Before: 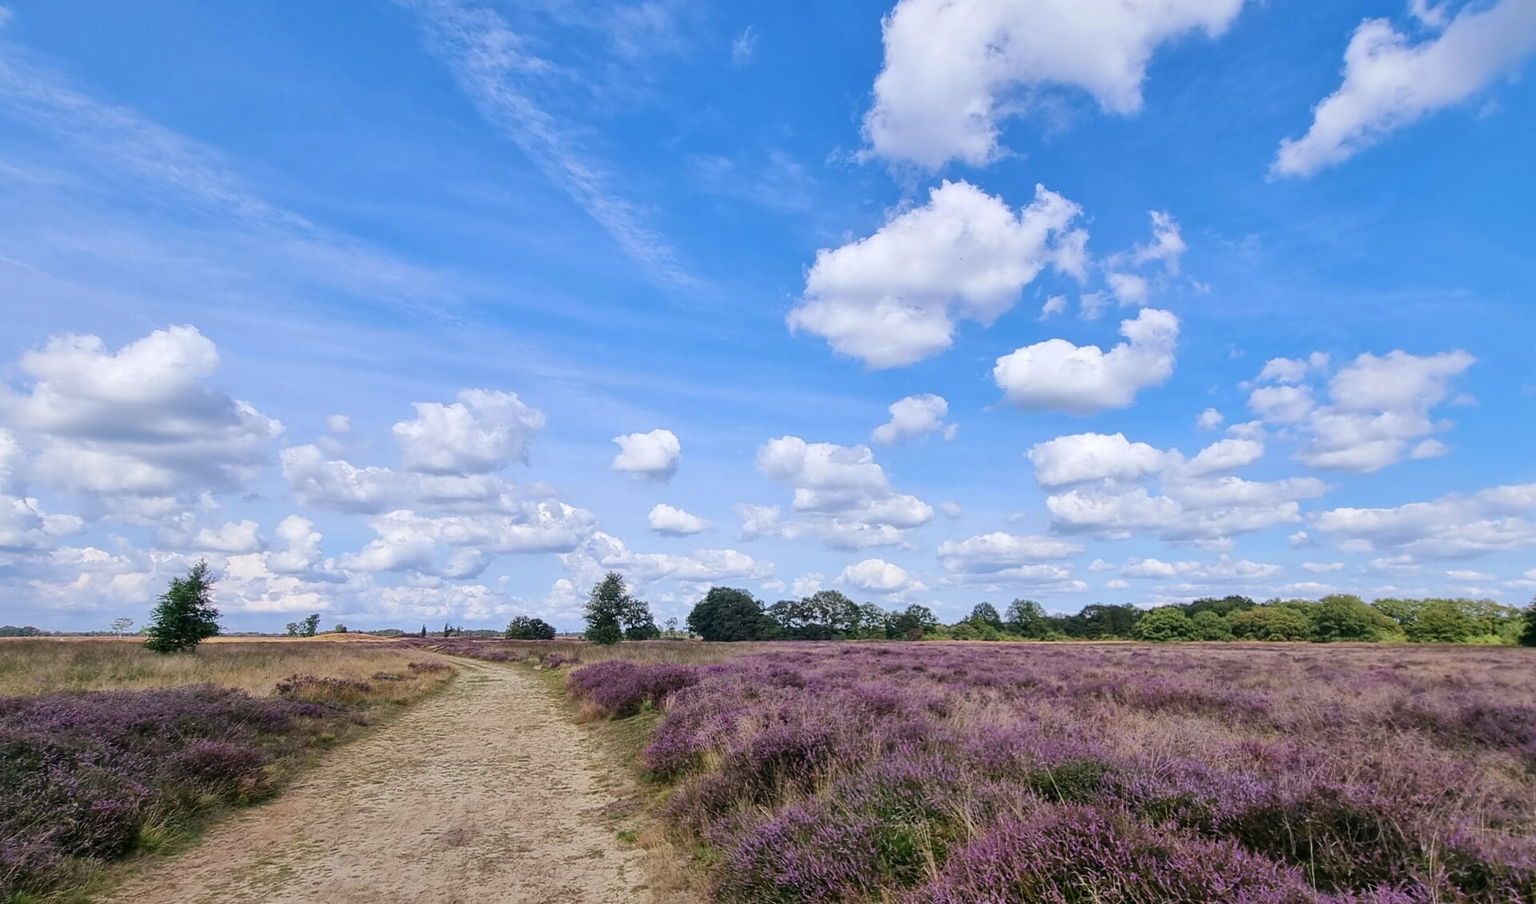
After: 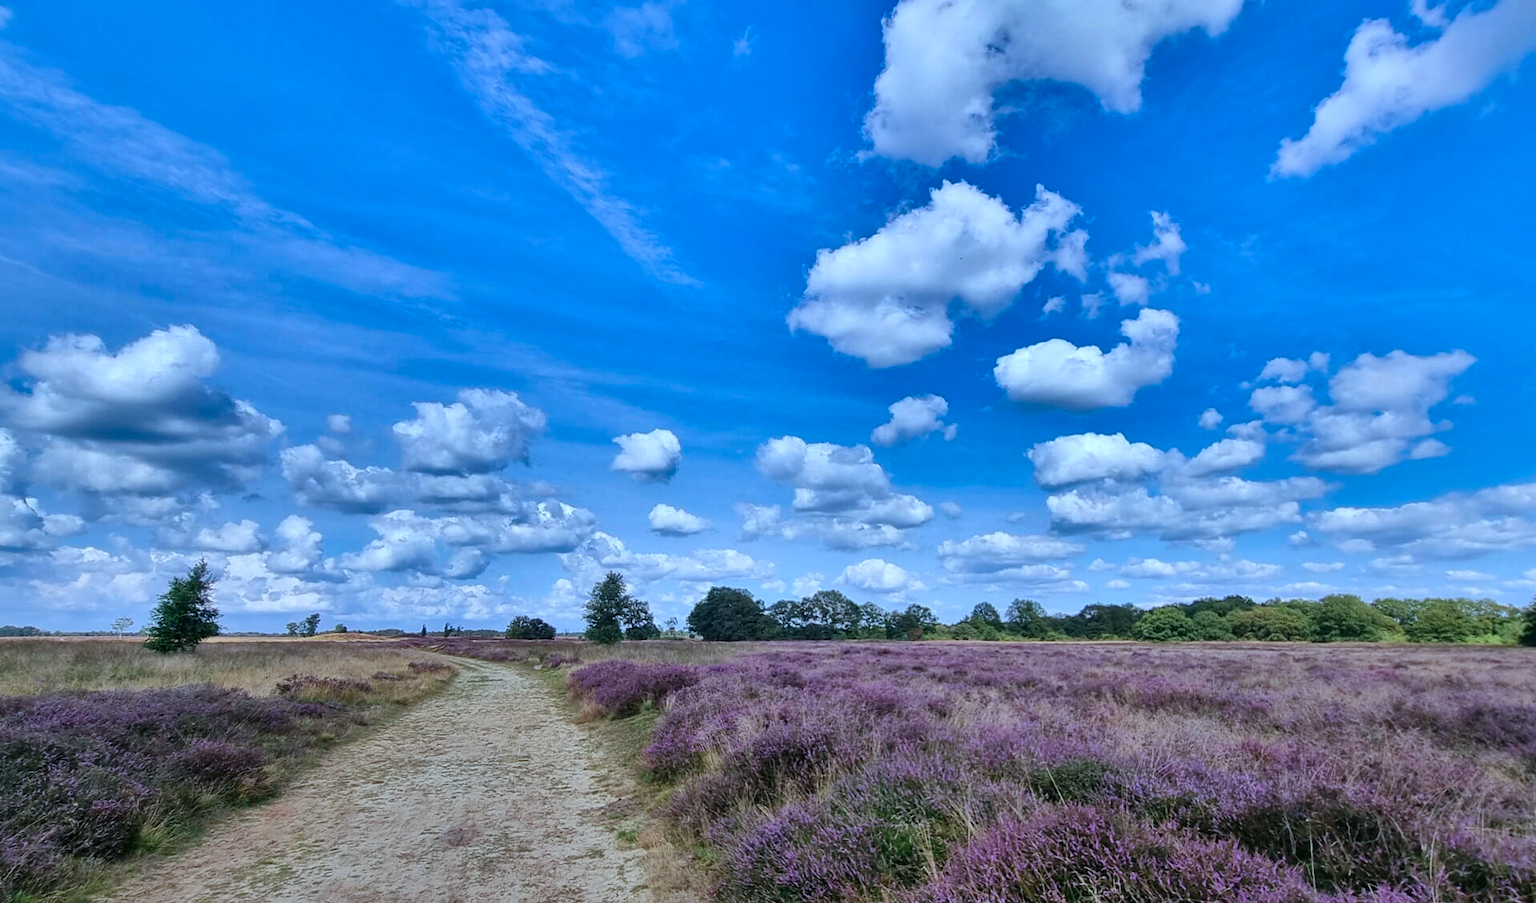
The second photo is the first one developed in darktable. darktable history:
shadows and highlights: shadows 20.86, highlights -81.63, soften with gaussian
exposure: compensate exposure bias true, compensate highlight preservation false
color calibration: gray › normalize channels true, x 0.383, y 0.372, temperature 3906.39 K, gamut compression 0.011
